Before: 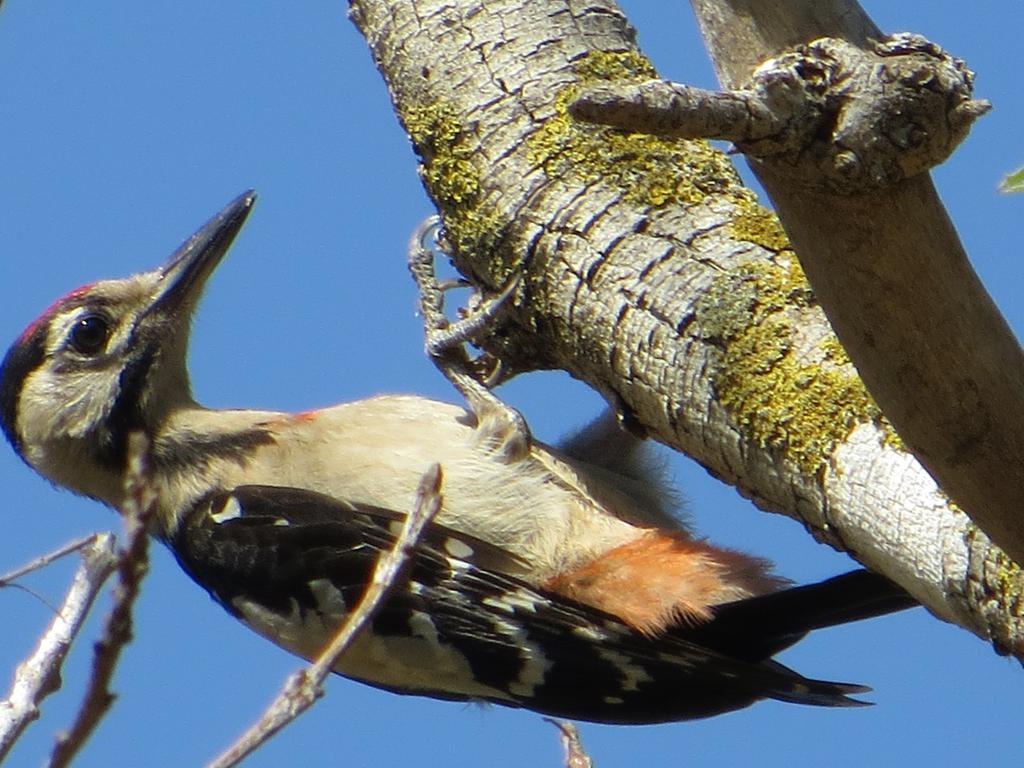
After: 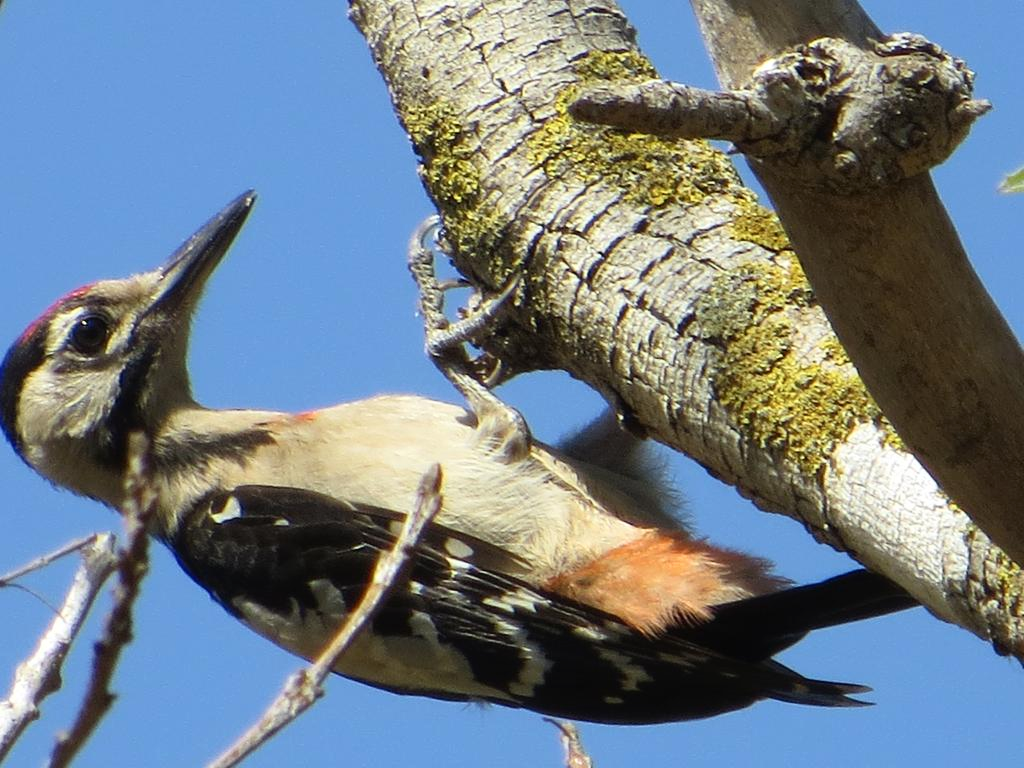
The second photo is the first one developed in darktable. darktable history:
contrast brightness saturation: contrast 0.146, brightness 0.054
